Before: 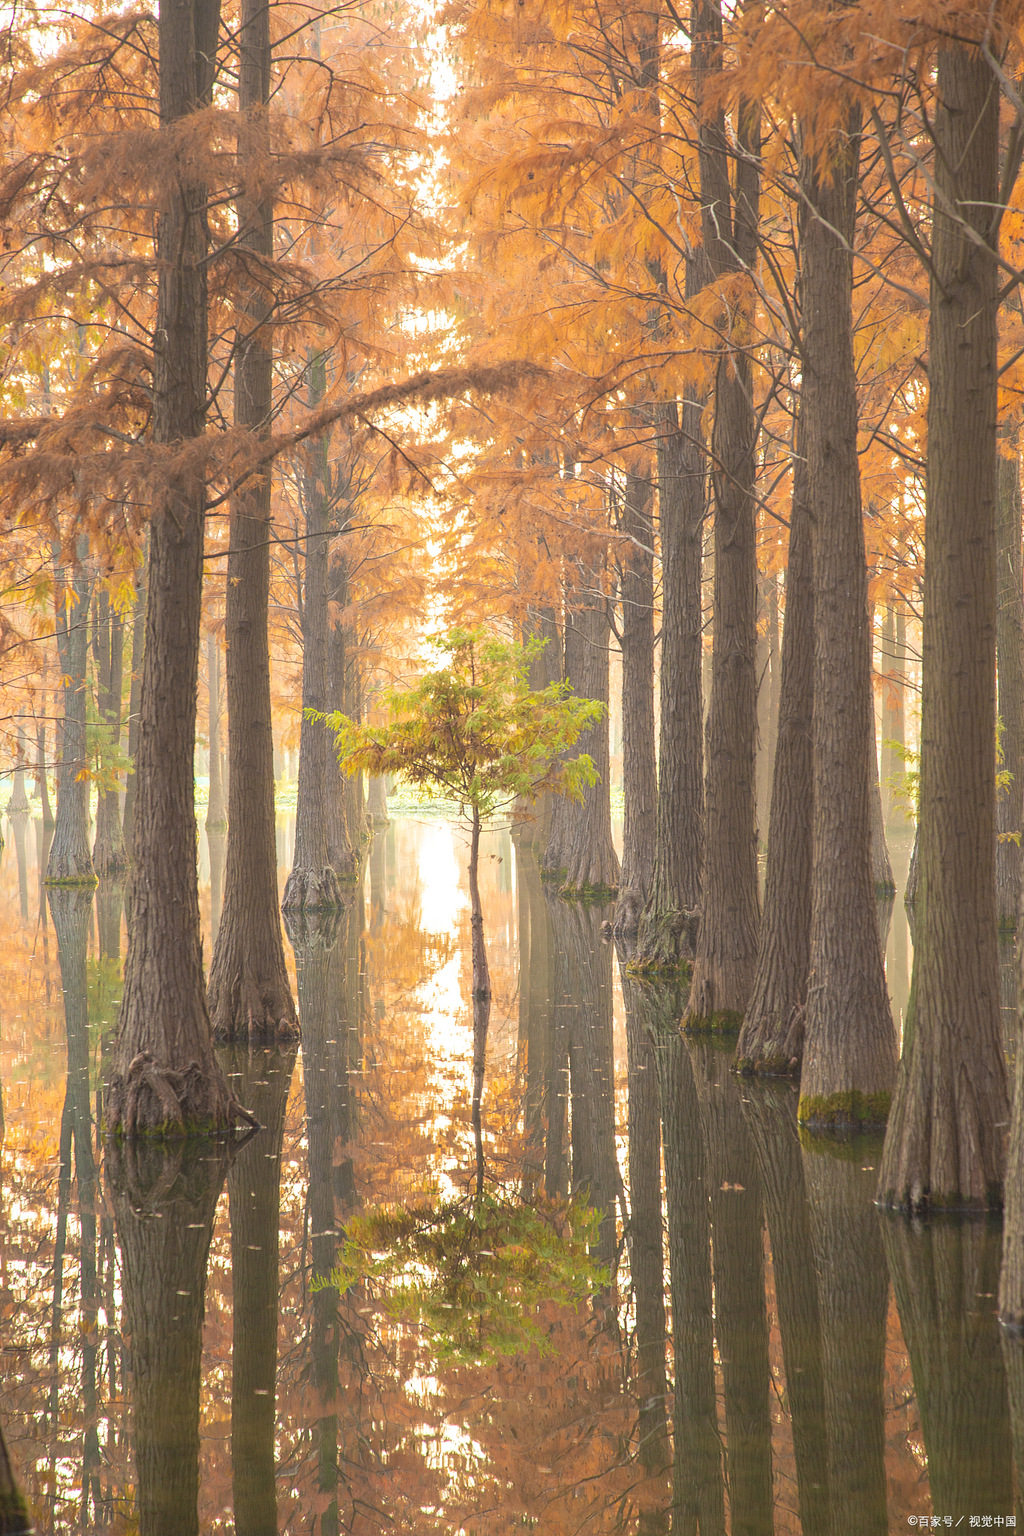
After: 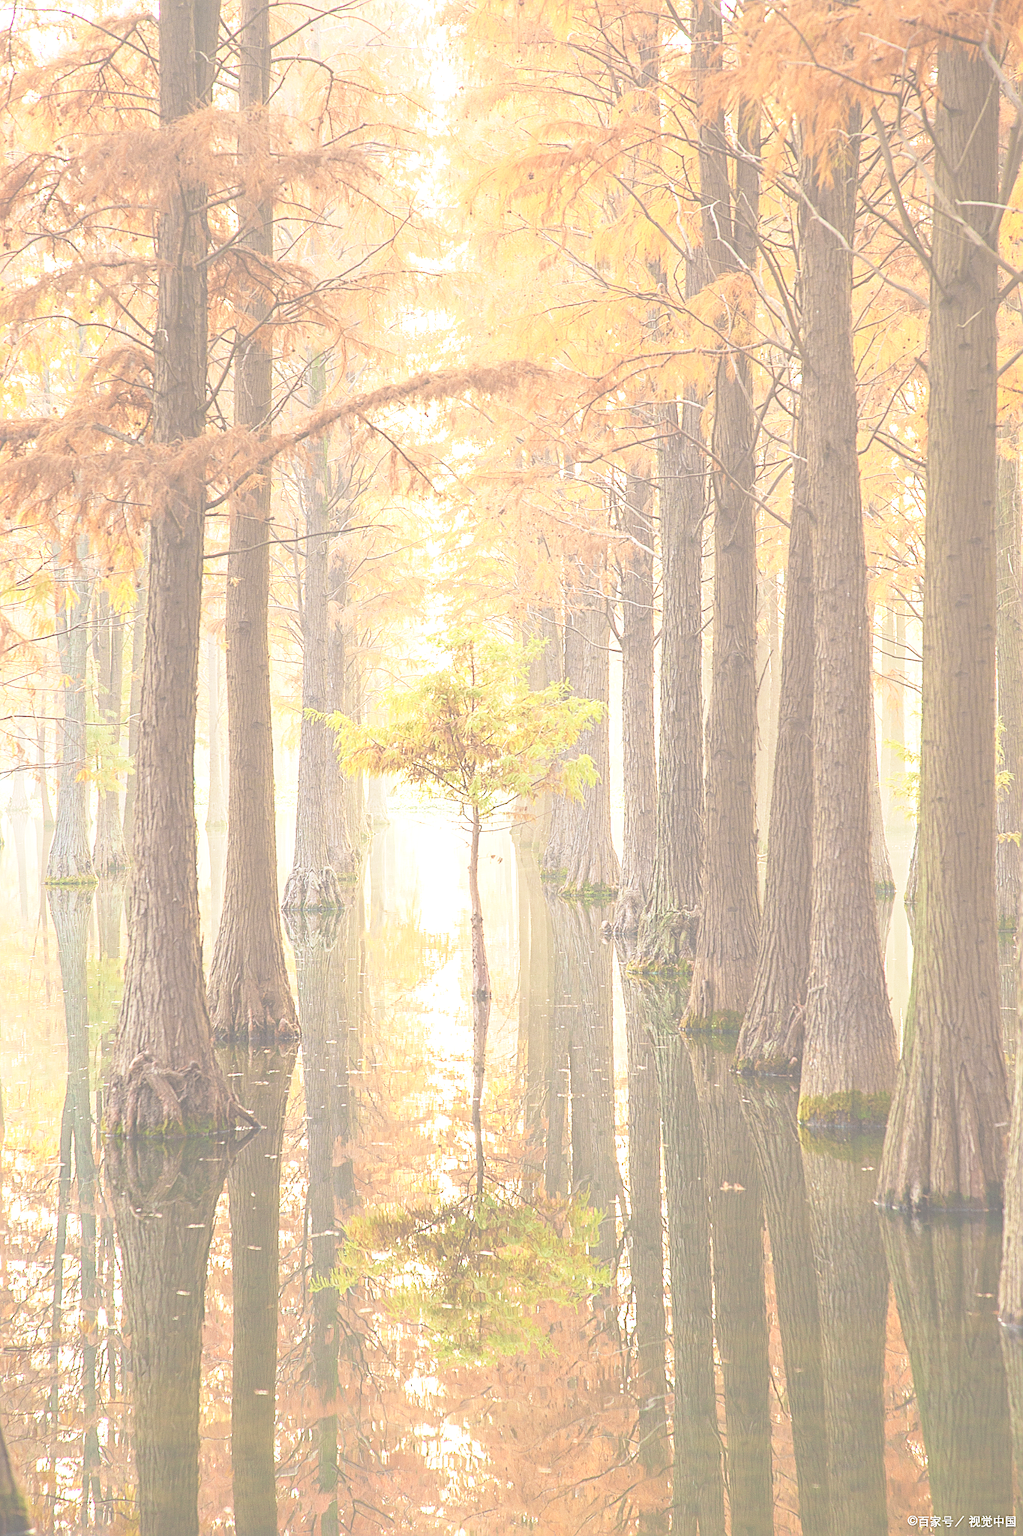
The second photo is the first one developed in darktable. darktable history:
base curve: curves: ch0 [(0, 0) (0.028, 0.03) (0.121, 0.232) (0.46, 0.748) (0.859, 0.968) (1, 1)], preserve colors none
sharpen: on, module defaults
velvia: on, module defaults
exposure: black level correction -0.071, exposure 0.503 EV, compensate highlight preservation false
